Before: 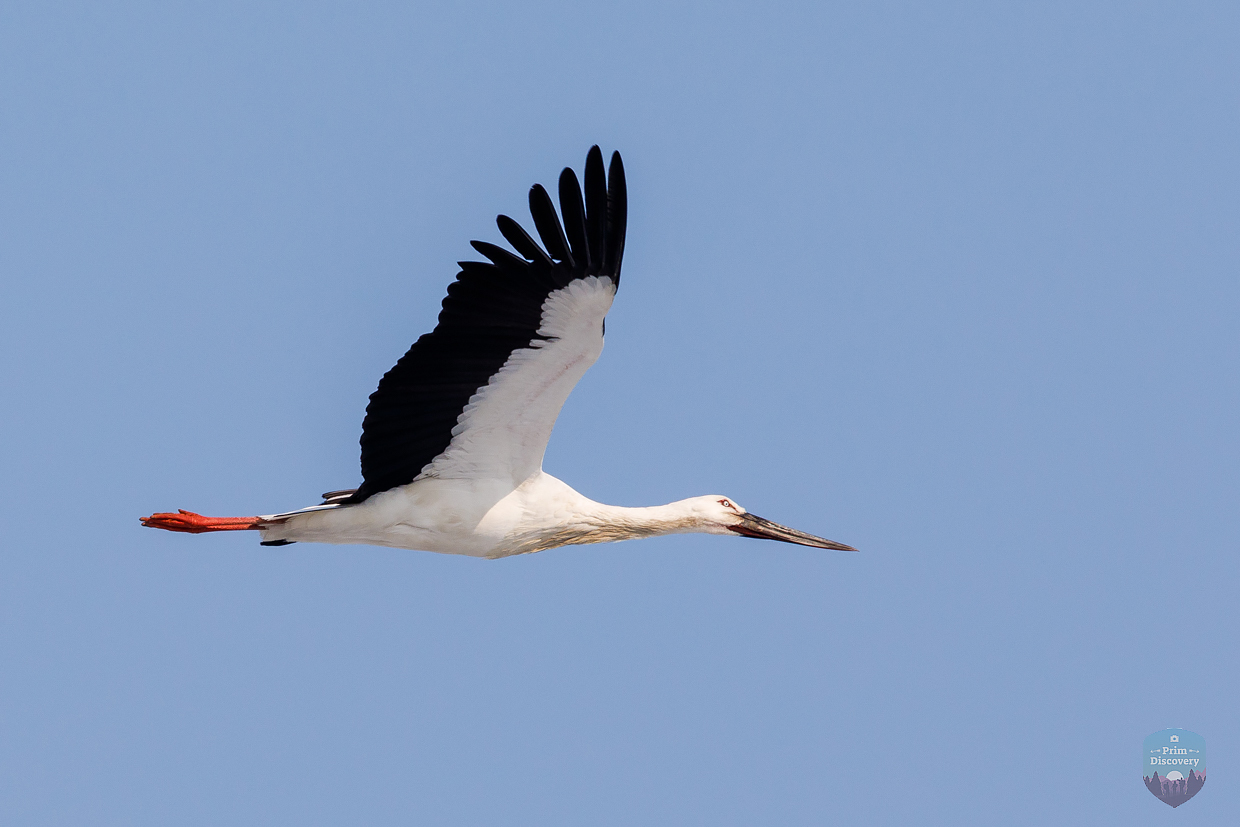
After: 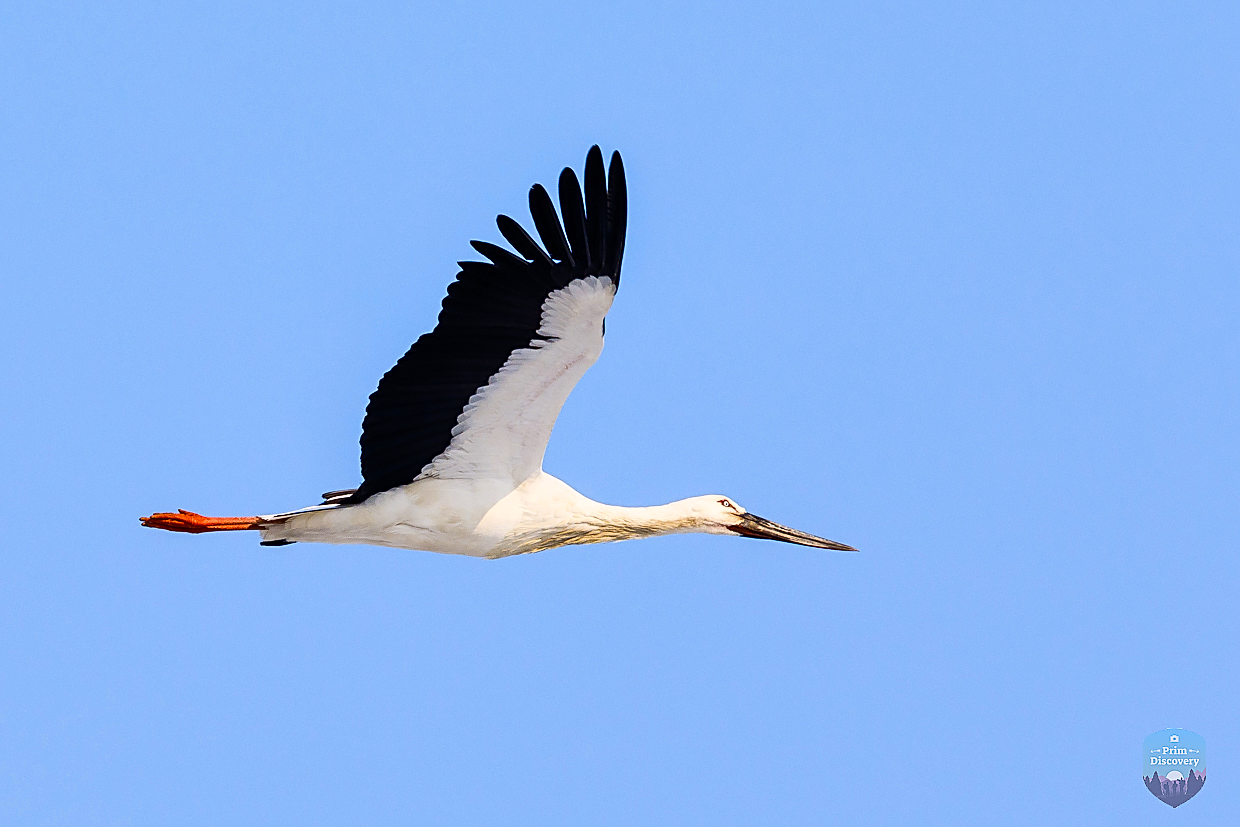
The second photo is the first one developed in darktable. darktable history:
sharpen: on, module defaults
contrast brightness saturation: contrast 0.23, brightness 0.1, saturation 0.29
color contrast: green-magenta contrast 0.85, blue-yellow contrast 1.25, unbound 0
shadows and highlights: shadows 37.27, highlights -28.18, soften with gaussian
